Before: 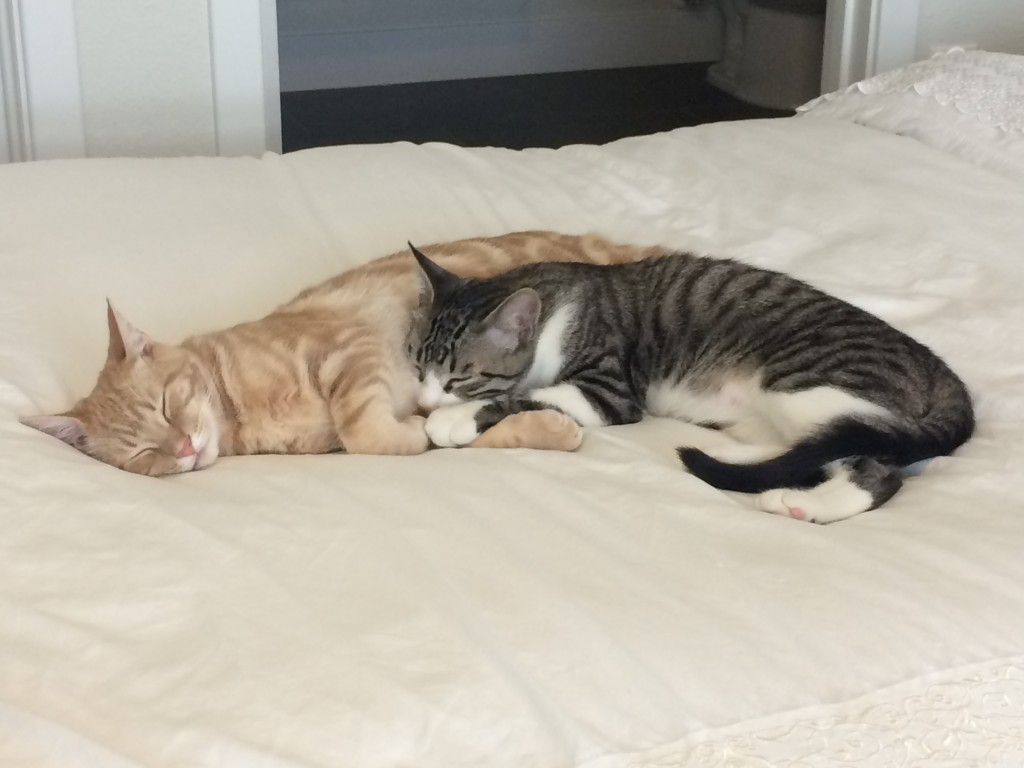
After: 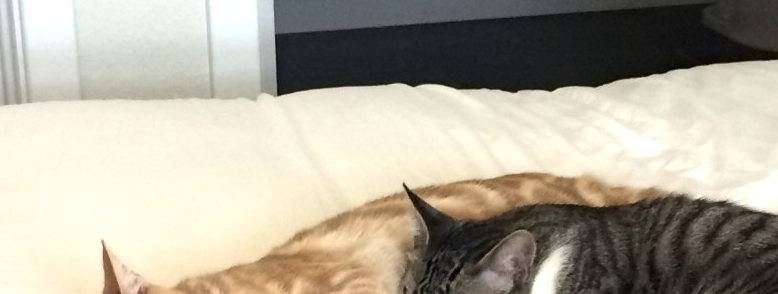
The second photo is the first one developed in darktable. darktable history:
haze removal: adaptive false
crop: left 0.538%, top 7.629%, right 23.399%, bottom 54.088%
color balance rgb: perceptual saturation grading › global saturation 10.207%, perceptual brilliance grading › global brilliance 14.996%, perceptual brilliance grading › shadows -35.184%
exposure: exposure 0.203 EV, compensate highlight preservation false
